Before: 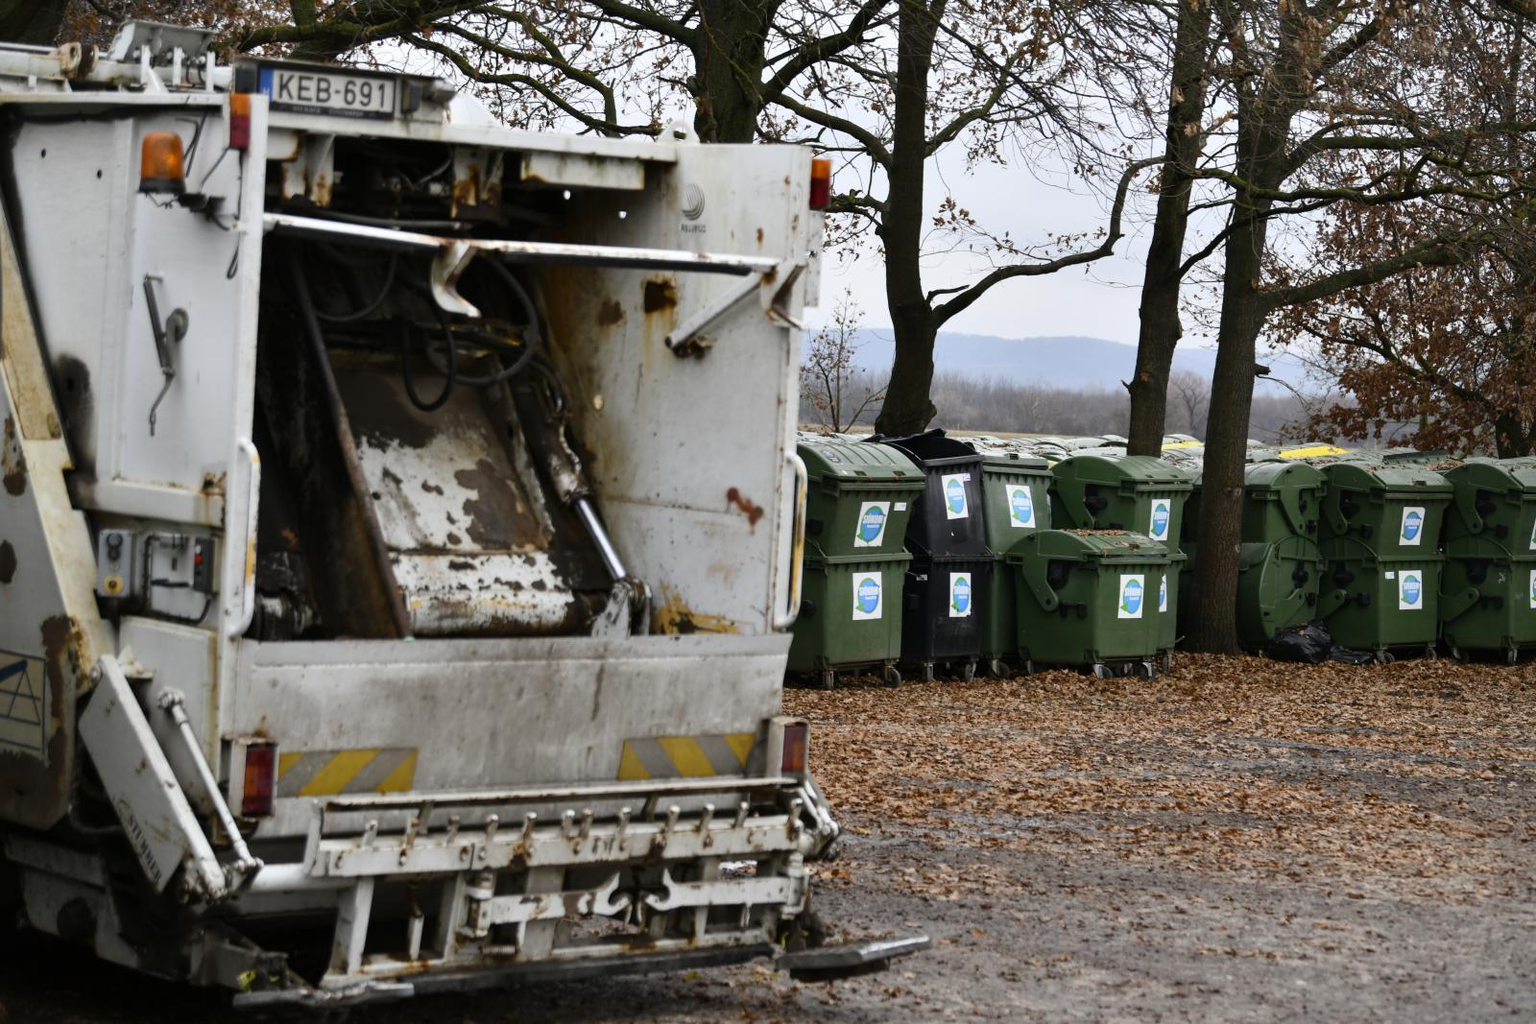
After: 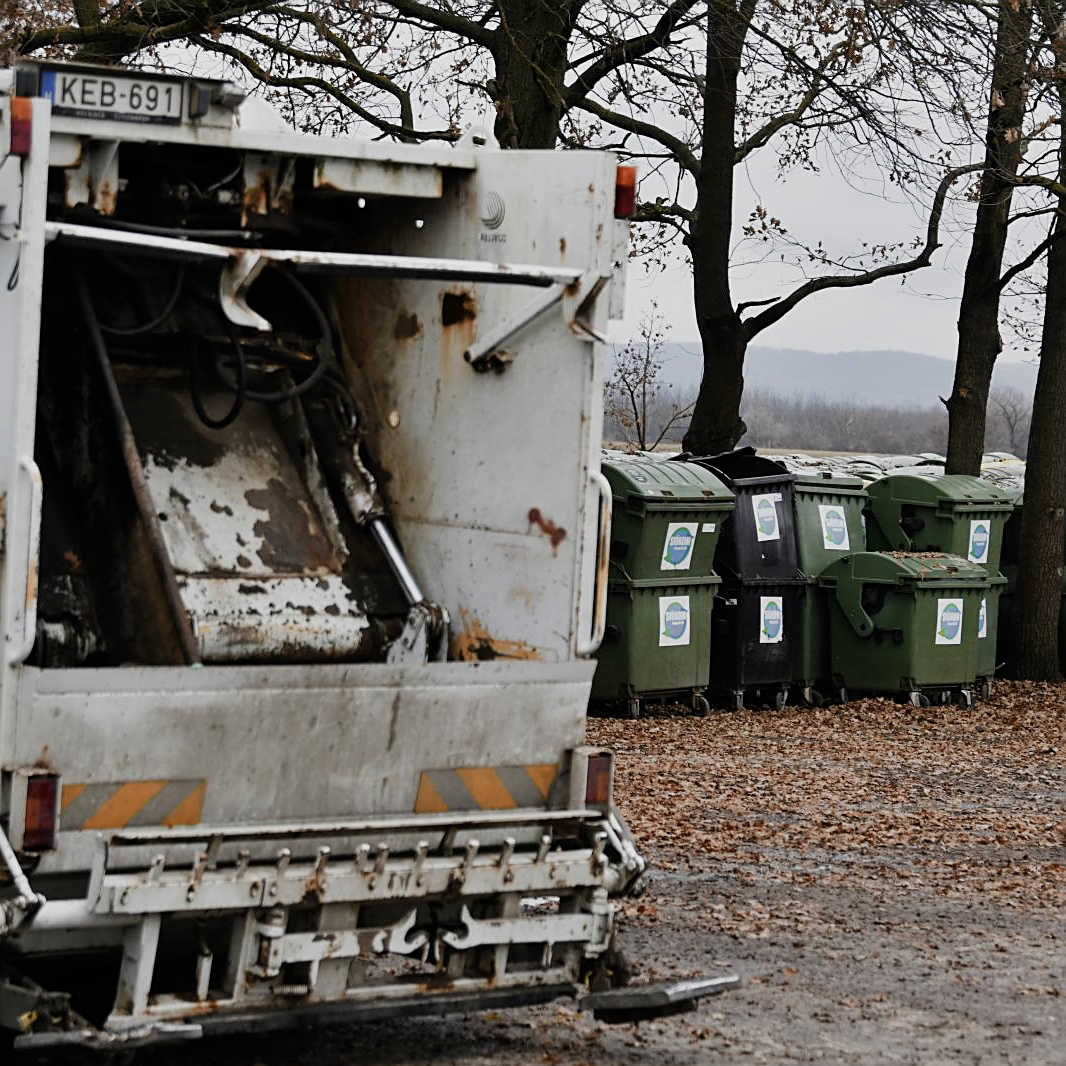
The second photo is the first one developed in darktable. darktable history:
color zones: curves: ch2 [(0, 0.5) (0.084, 0.497) (0.323, 0.335) (0.4, 0.497) (1, 0.5)]
sharpen: on, module defaults
crop and rotate: left 14.375%, right 18.942%
filmic rgb: black relative exposure -9.45 EV, white relative exposure 3.05 EV, threshold -0.327 EV, transition 3.19 EV, structure ↔ texture 99.06%, hardness 6.16, add noise in highlights 0.001, preserve chrominance max RGB, color science v3 (2019), use custom middle-gray values true, iterations of high-quality reconstruction 0, contrast in highlights soft, enable highlight reconstruction true
